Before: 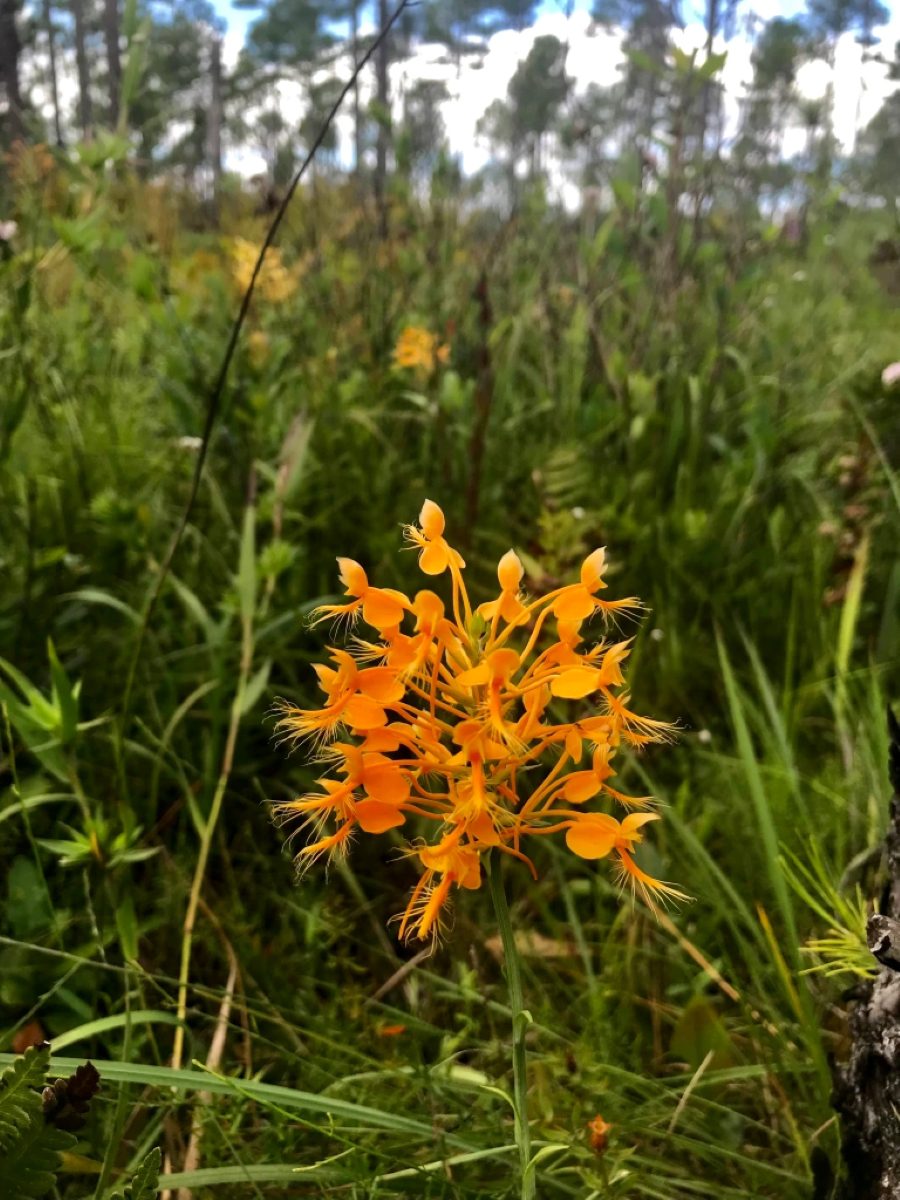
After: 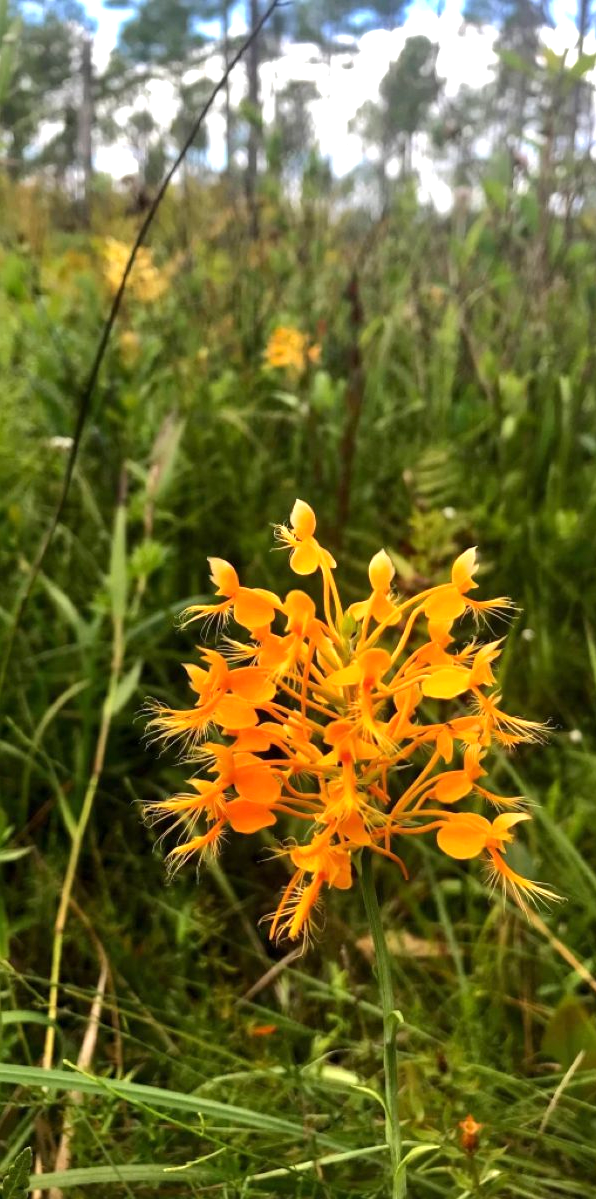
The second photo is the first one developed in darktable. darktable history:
crop and rotate: left 14.338%, right 19.412%
exposure: exposure 0.6 EV, compensate highlight preservation false
